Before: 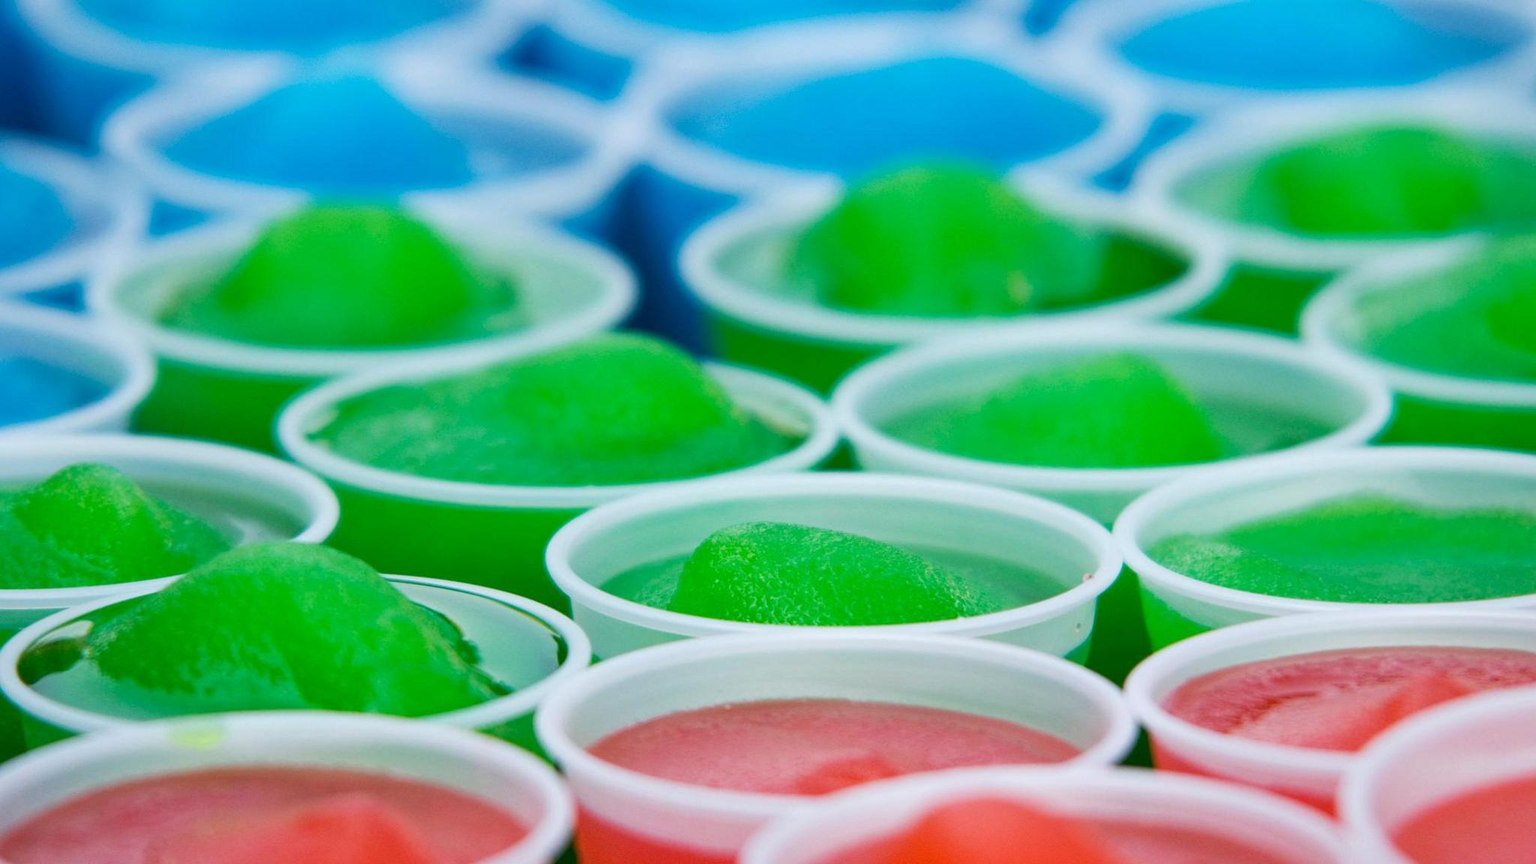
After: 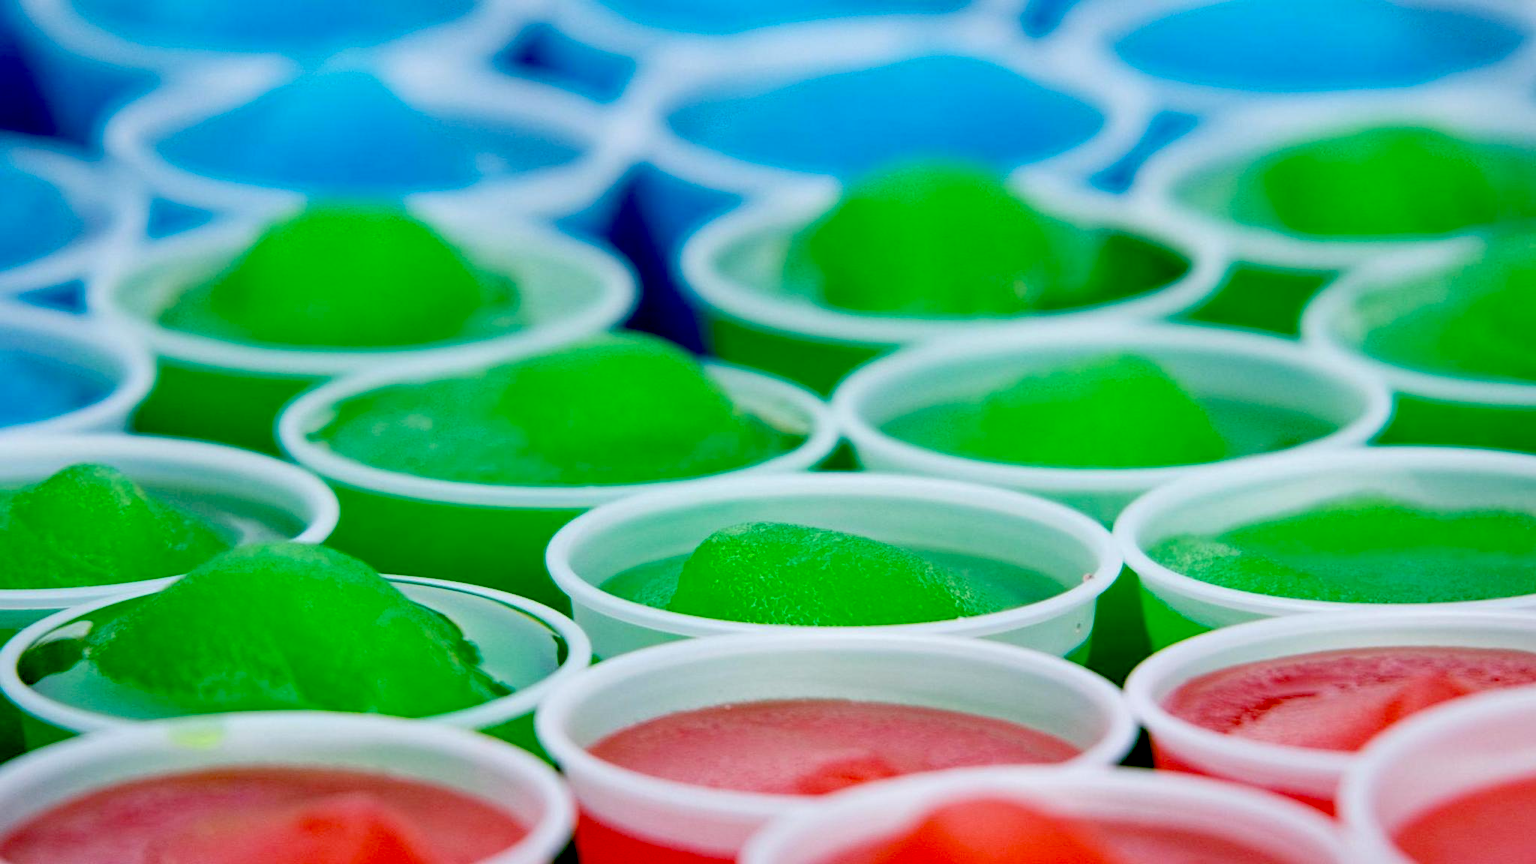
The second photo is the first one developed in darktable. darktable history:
tone equalizer: -8 EV -0.549 EV
exposure: black level correction 0.047, exposure 0.012 EV, compensate highlight preservation false
